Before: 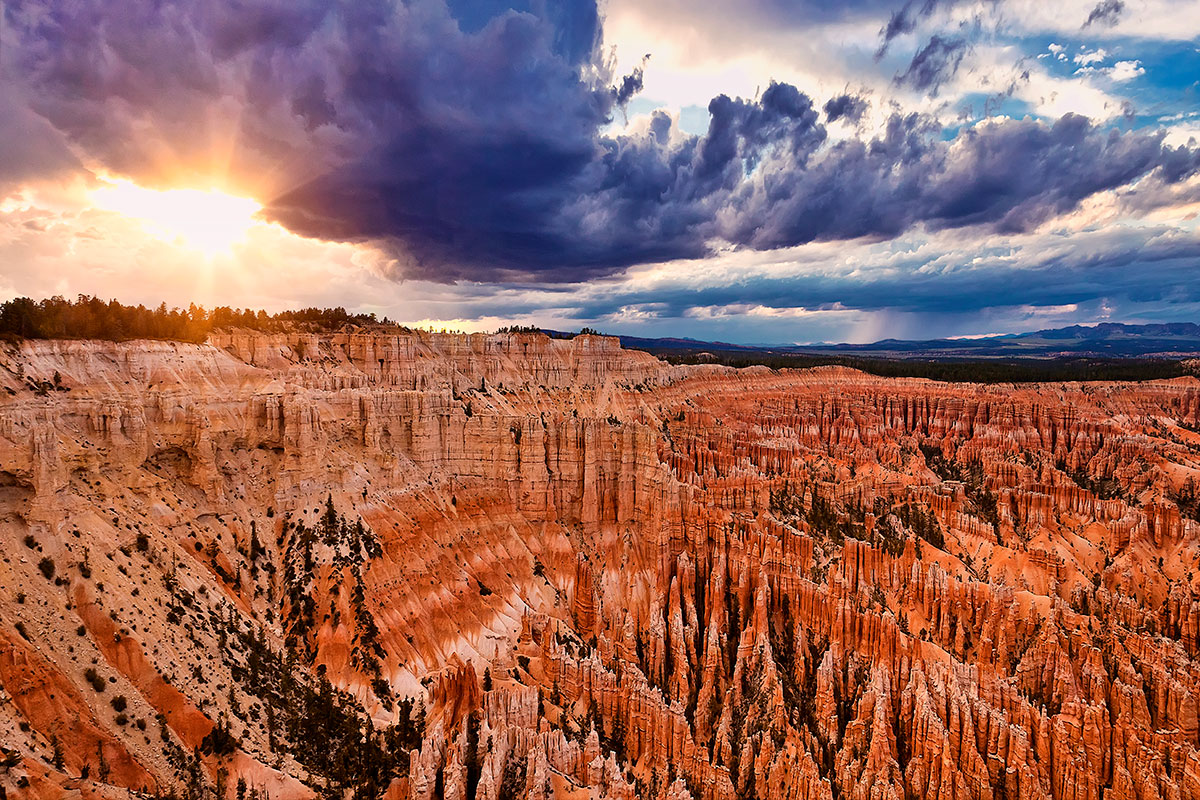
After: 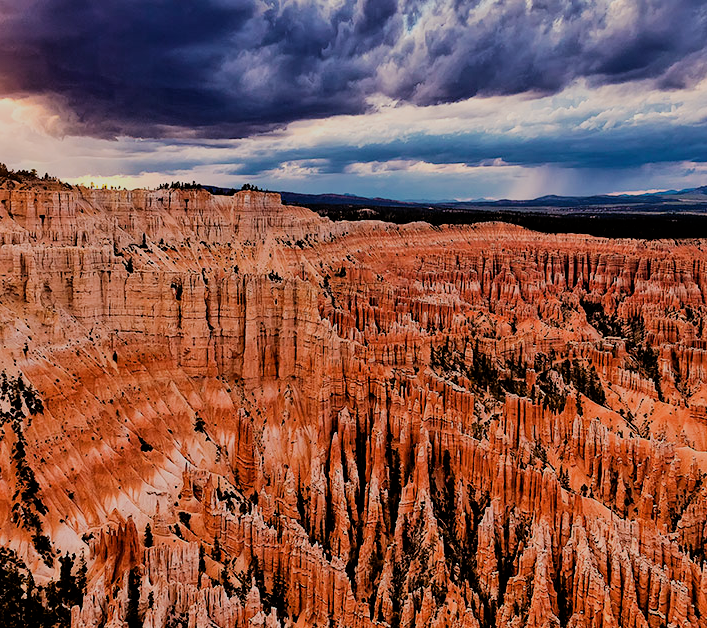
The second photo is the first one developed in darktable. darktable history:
exposure: compensate highlight preservation false
crop and rotate: left 28.319%, top 18.106%, right 12.764%, bottom 3.309%
filmic rgb: black relative exposure -4.09 EV, white relative exposure 5.11 EV, hardness 2.05, contrast 1.18
